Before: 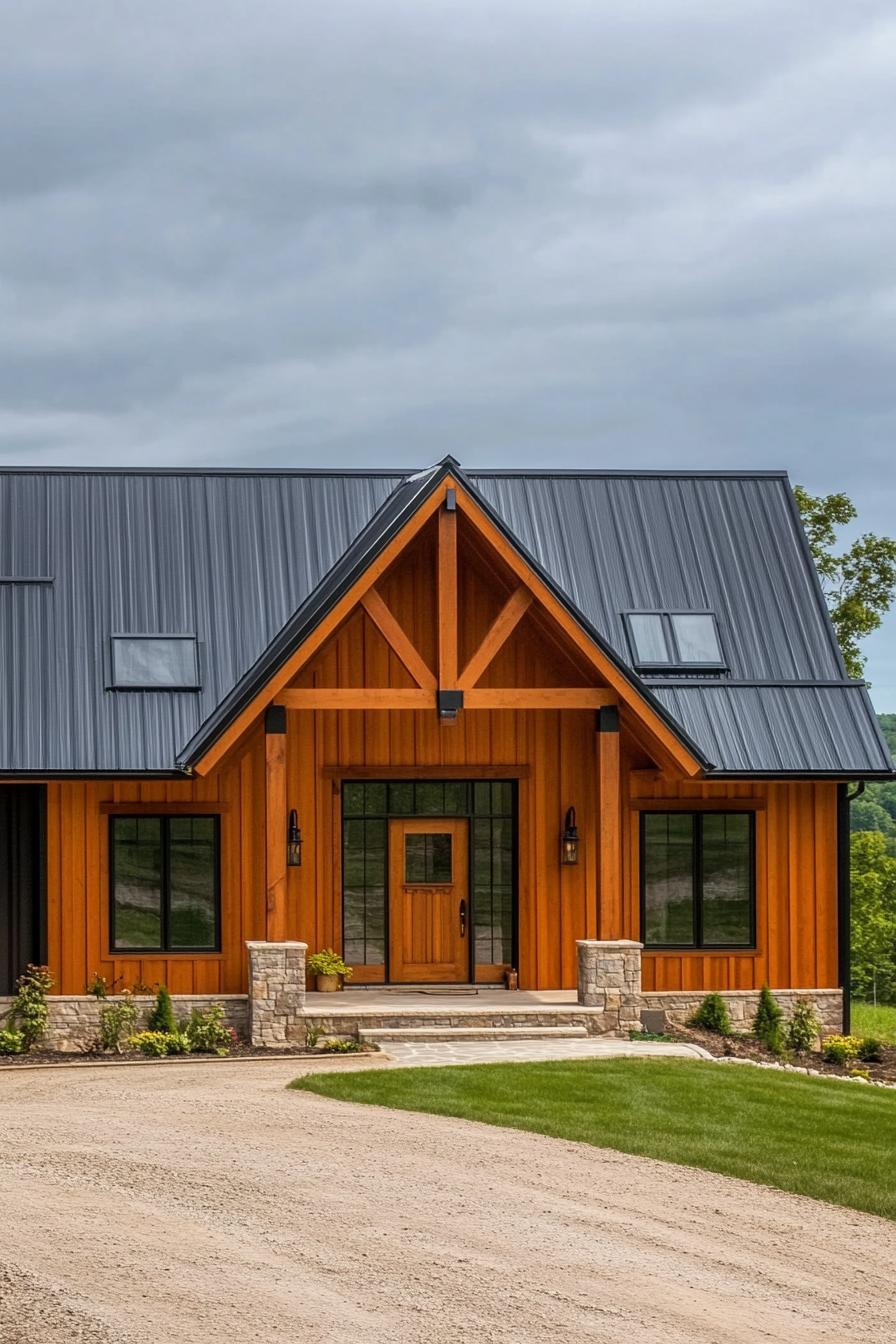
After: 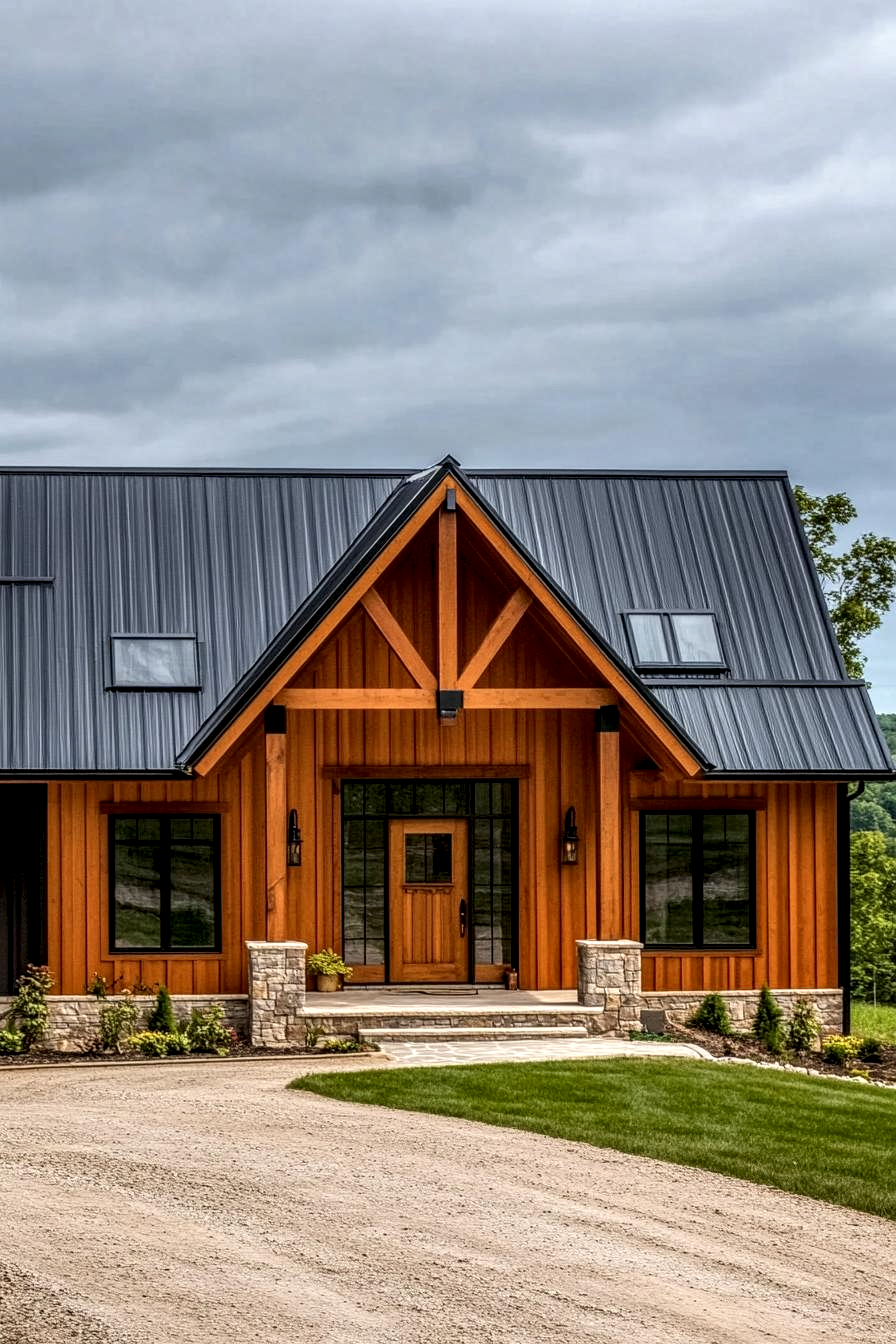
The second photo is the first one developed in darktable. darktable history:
local contrast: highlights 21%, shadows 71%, detail 170%
